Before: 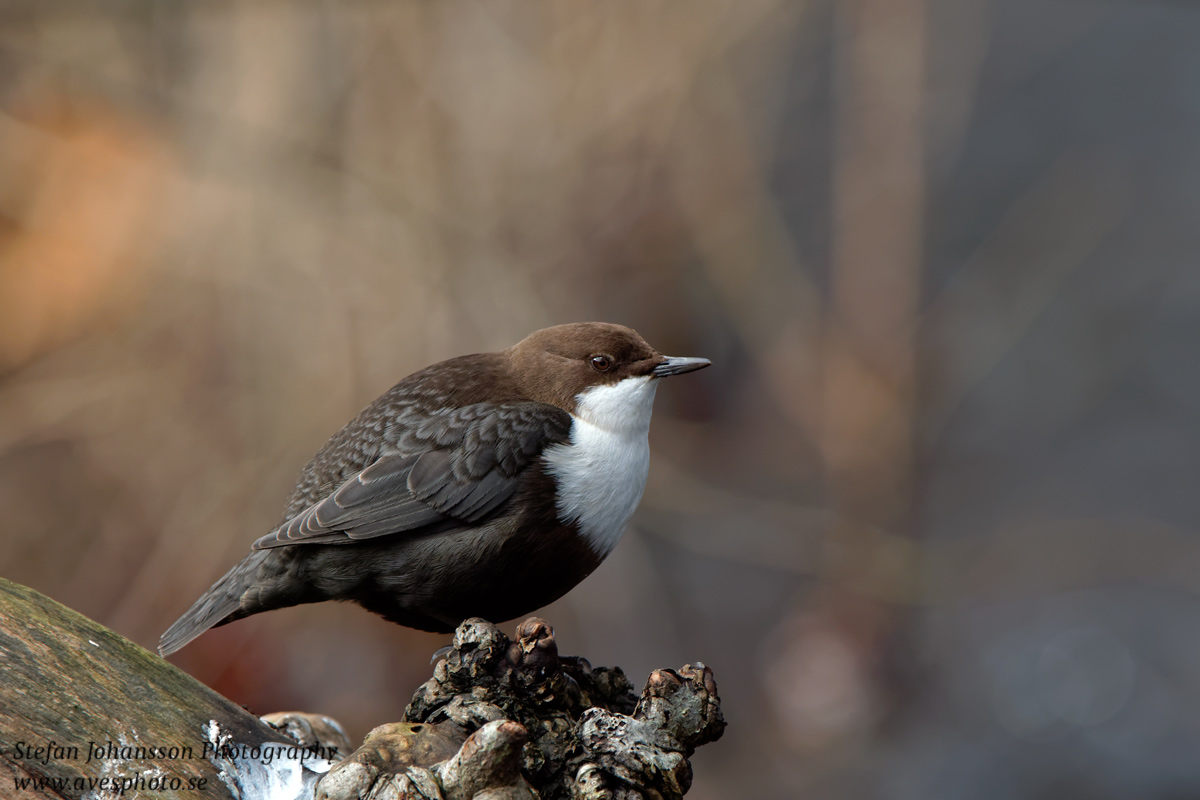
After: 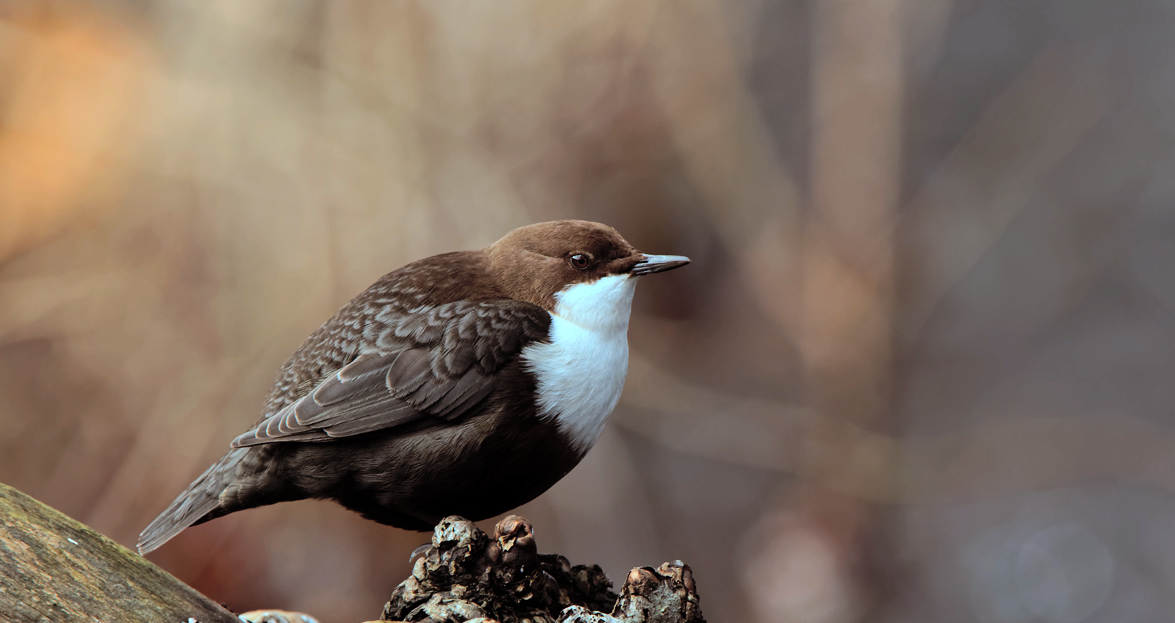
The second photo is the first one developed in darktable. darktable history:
rgb levels: mode RGB, independent channels, levels [[0, 0.5, 1], [0, 0.521, 1], [0, 0.536, 1]]
tone equalizer: -8 EV -1.08 EV, -7 EV -1.01 EV, -6 EV -0.867 EV, -5 EV -0.578 EV, -3 EV 0.578 EV, -2 EV 0.867 EV, -1 EV 1.01 EV, +0 EV 1.08 EV, edges refinement/feathering 500, mask exposure compensation -1.57 EV, preserve details no
color correction: highlights a* -10.04, highlights b* -10.37
crop and rotate: left 1.814%, top 12.818%, right 0.25%, bottom 9.225%
bloom: size 3%, threshold 100%, strength 0%
global tonemap: drago (0.7, 100)
